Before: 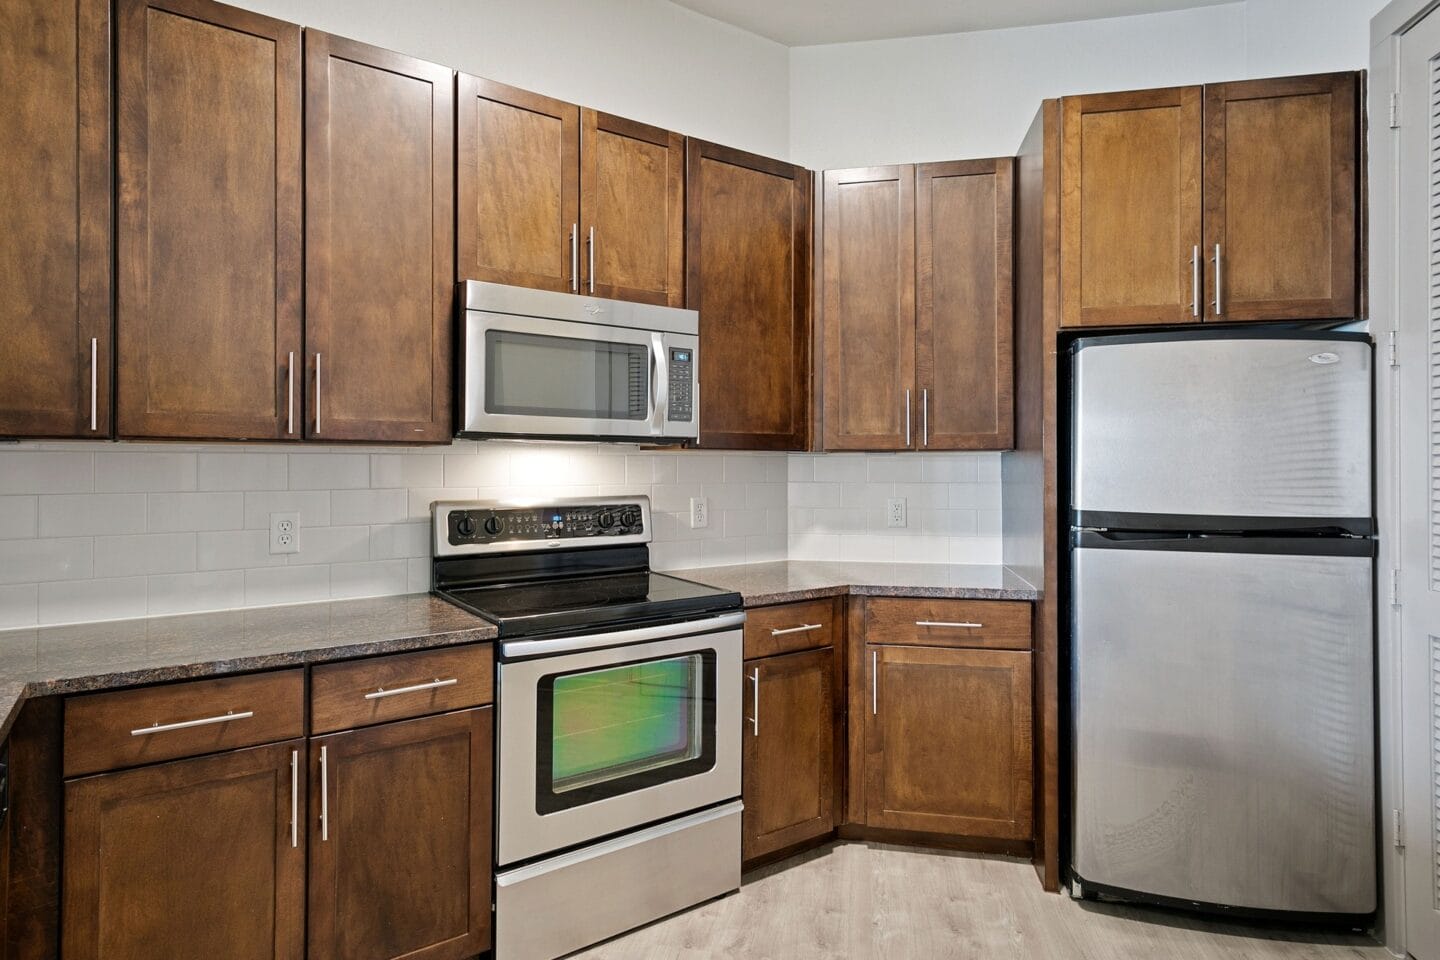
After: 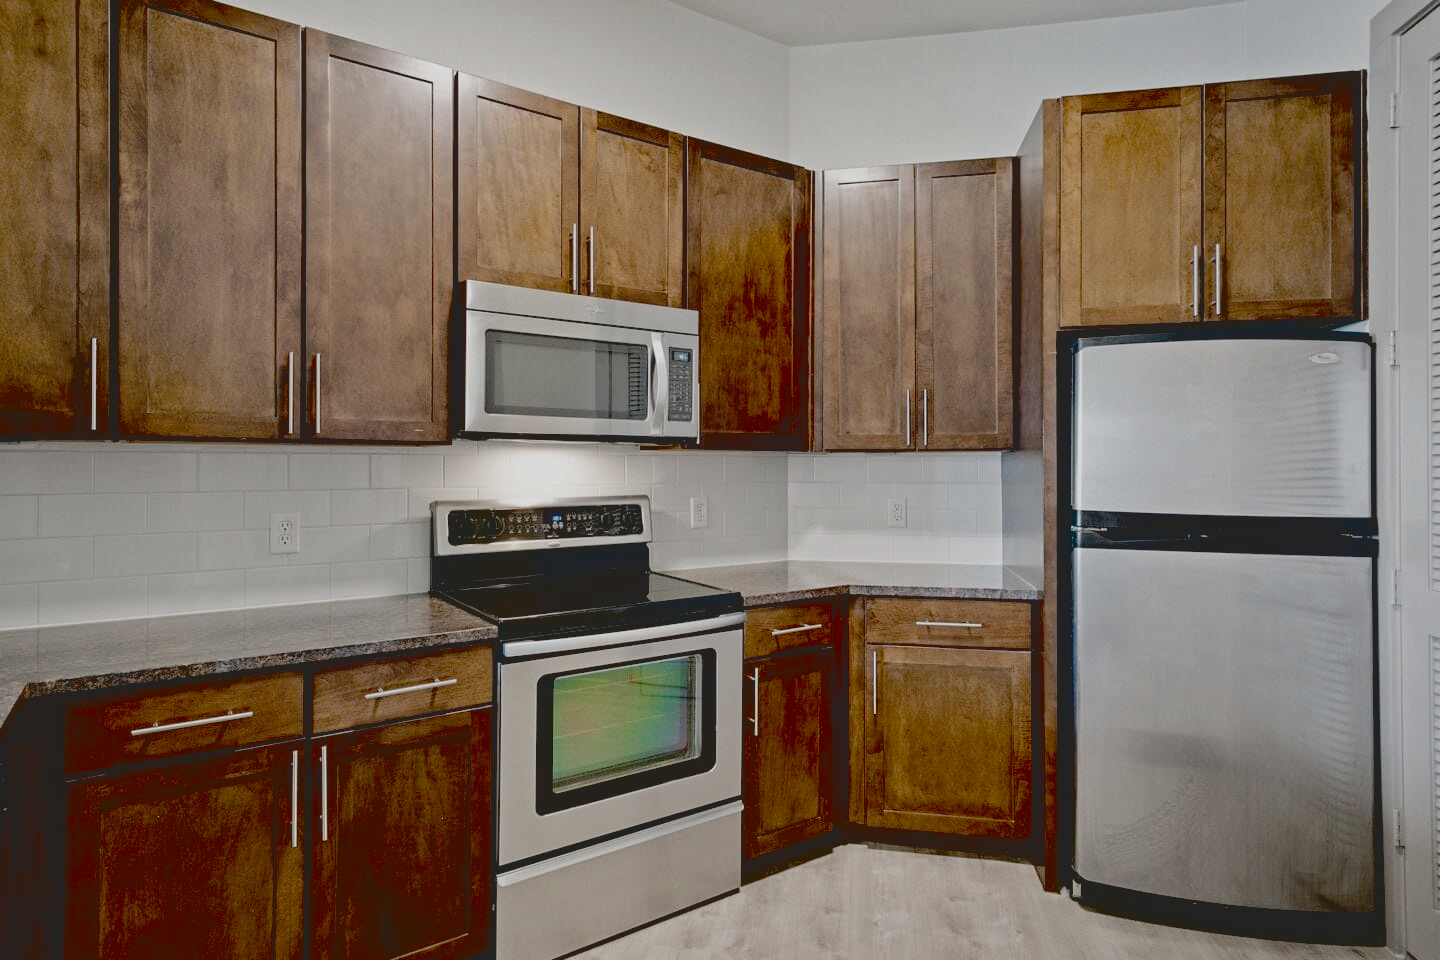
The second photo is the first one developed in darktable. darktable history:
exposure: black level correction 0.057, compensate highlight preservation false
contrast brightness saturation: contrast -0.26, saturation -0.45
